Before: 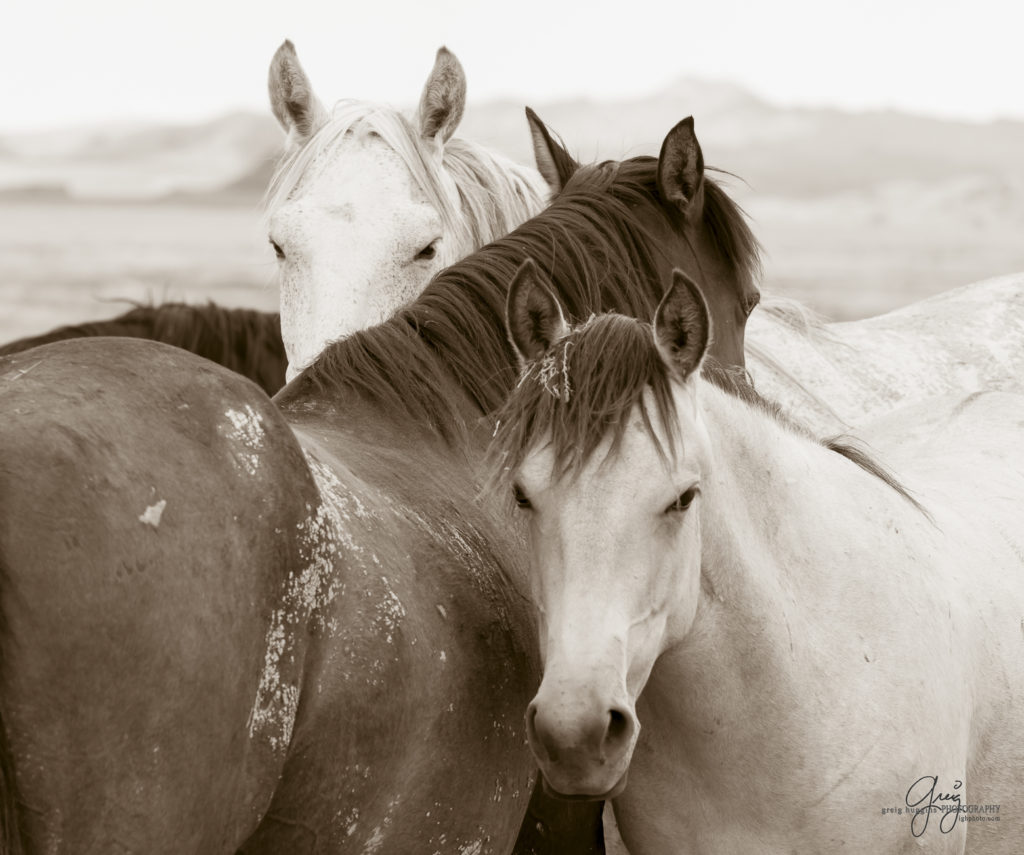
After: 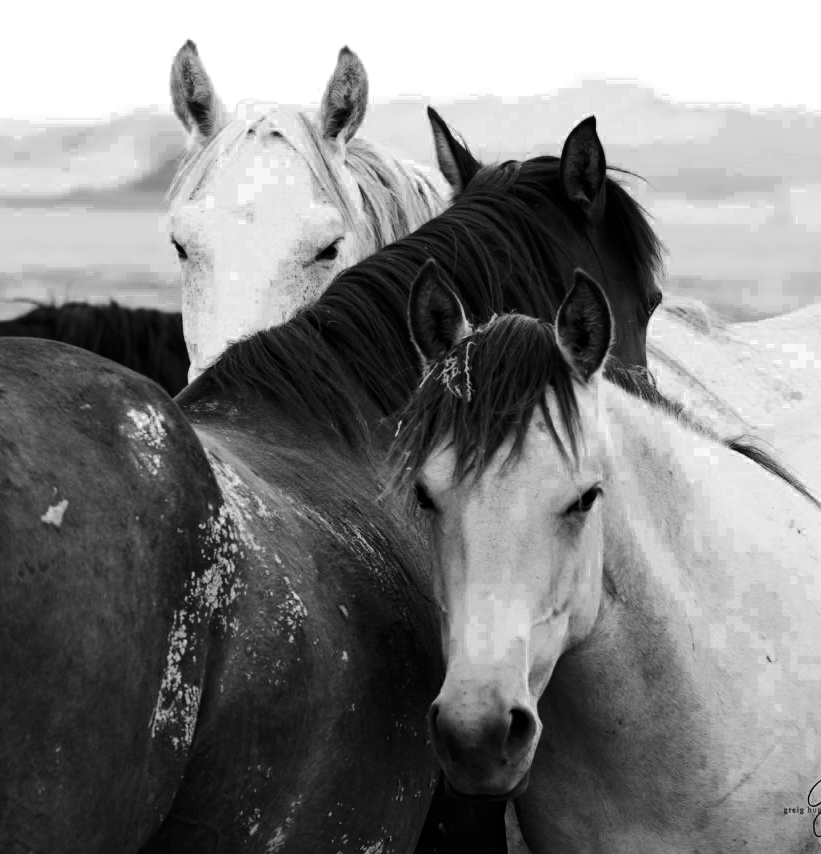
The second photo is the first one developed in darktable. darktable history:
contrast brightness saturation: contrast 0.32, brightness -0.08, saturation 0.17
crop and rotate: left 9.597%, right 10.195%
color correction: highlights a* -4.28, highlights b* 6.53
color zones: curves: ch0 [(0.002, 0.429) (0.121, 0.212) (0.198, 0.113) (0.276, 0.344) (0.331, 0.541) (0.41, 0.56) (0.482, 0.289) (0.619, 0.227) (0.721, 0.18) (0.821, 0.435) (0.928, 0.555) (1, 0.587)]; ch1 [(0, 0) (0.143, 0) (0.286, 0) (0.429, 0) (0.571, 0) (0.714, 0) (0.857, 0)]
haze removal: compatibility mode true, adaptive false
